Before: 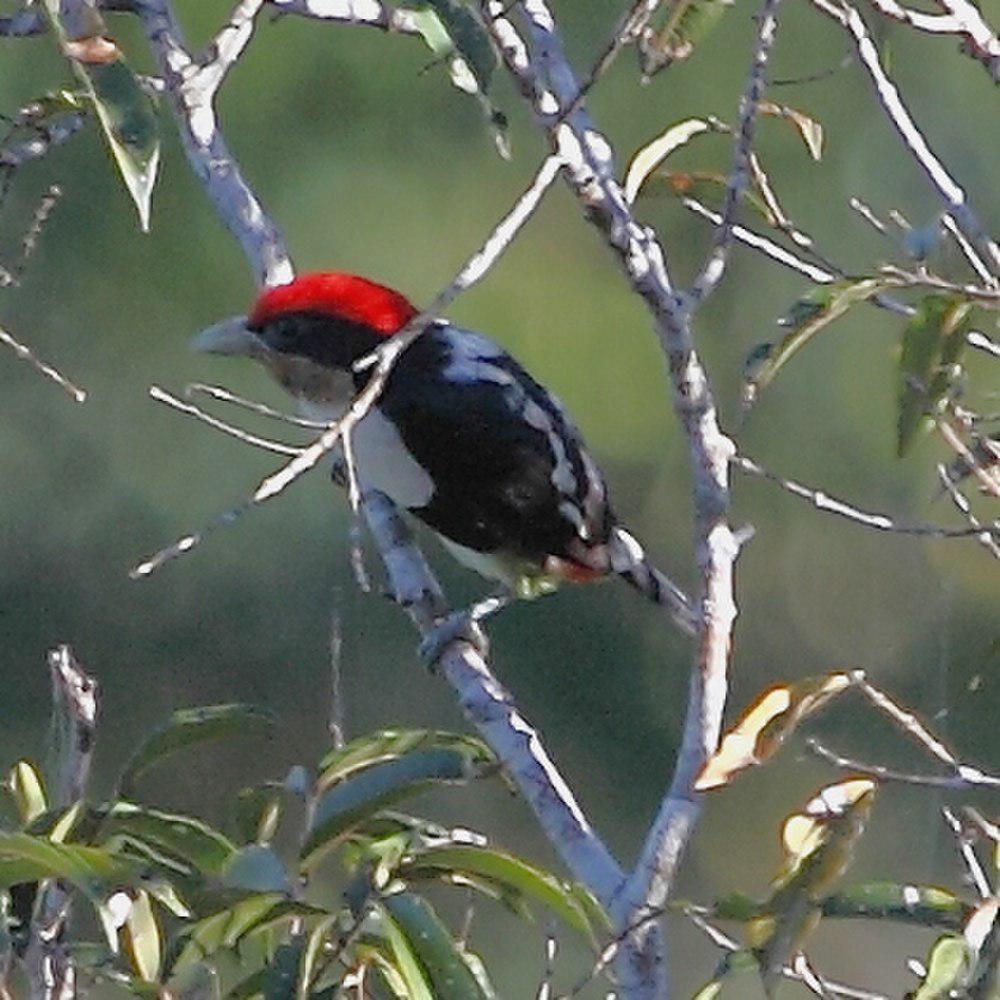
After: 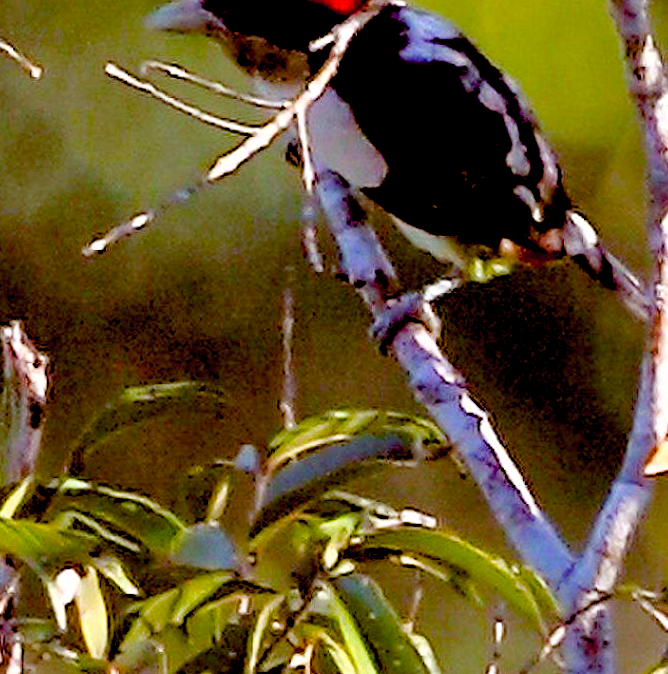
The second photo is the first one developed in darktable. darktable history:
crop and rotate: angle -0.809°, left 4.026%, top 31.596%, right 28.17%
exposure: black level correction 0.045, exposure -0.234 EV, compensate highlight preservation false
shadows and highlights: shadows 37.03, highlights -26.98, soften with gaussian
contrast brightness saturation: contrast 0.199, brightness 0.164, saturation 0.215
color balance rgb: global offset › chroma 0.4%, global offset › hue 31.7°, perceptual saturation grading › global saturation 20%, perceptual saturation grading › highlights -25.038%, perceptual saturation grading › shadows 24.392%, perceptual brilliance grading › global brilliance 12.743%, global vibrance 20%
